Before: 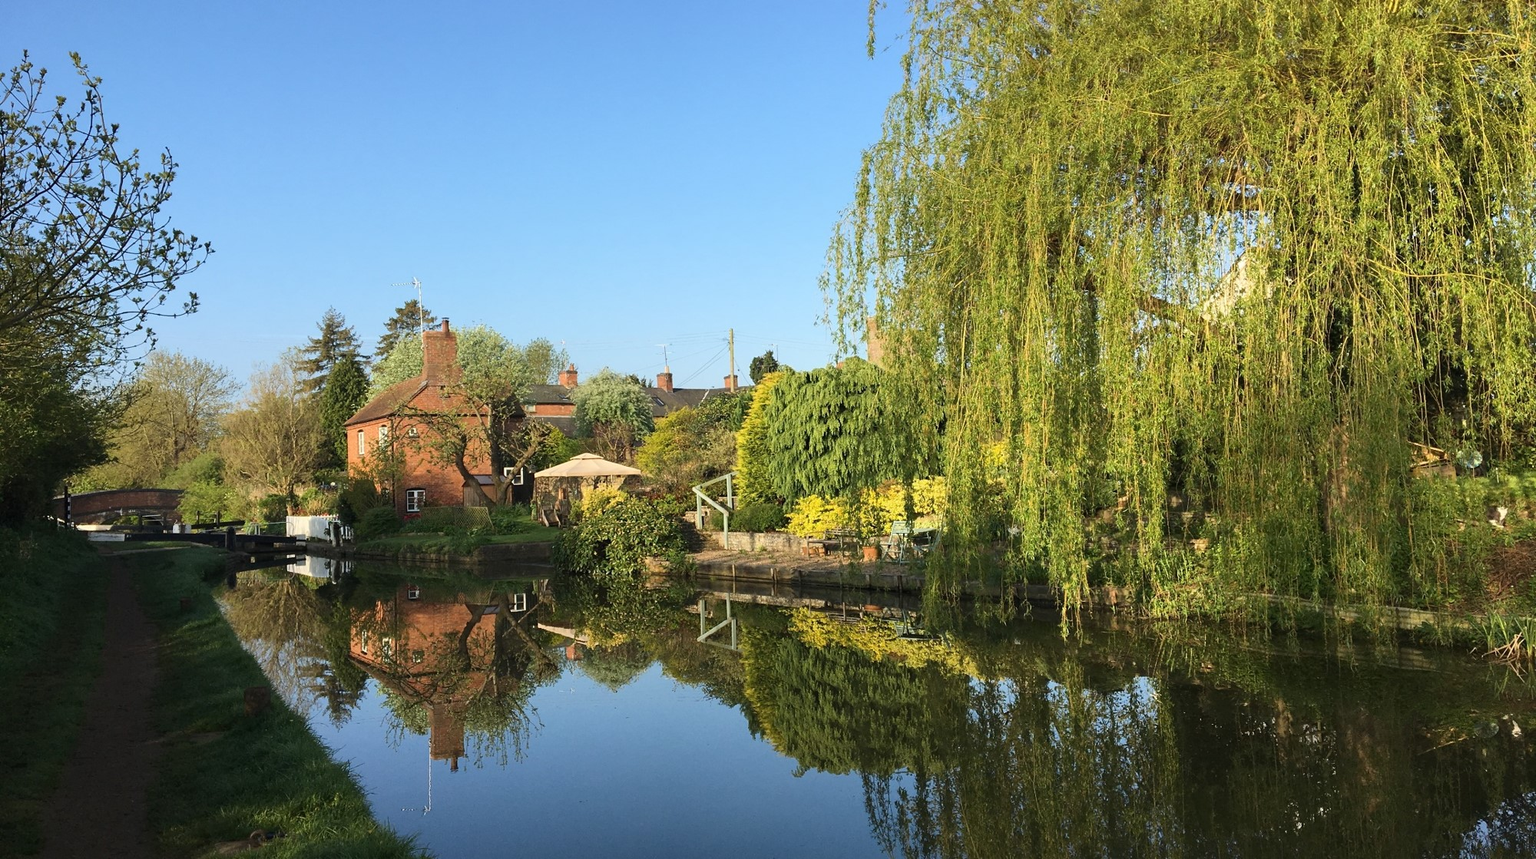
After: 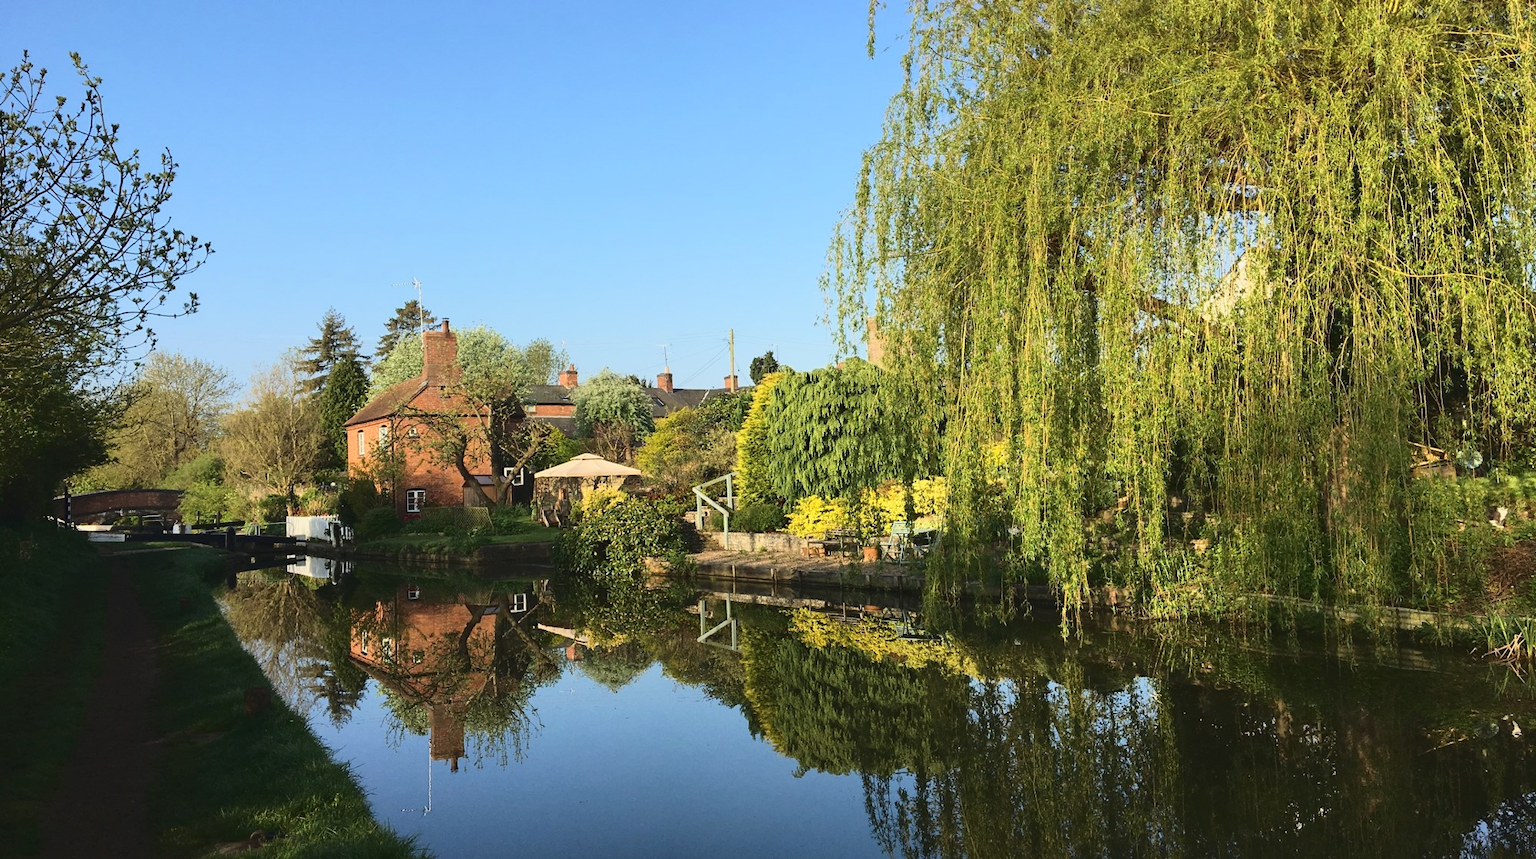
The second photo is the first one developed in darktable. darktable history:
tone curve: curves: ch0 [(0, 0.047) (0.15, 0.127) (0.46, 0.466) (0.751, 0.788) (1, 0.961)]; ch1 [(0, 0) (0.43, 0.408) (0.476, 0.469) (0.505, 0.501) (0.553, 0.557) (0.592, 0.58) (0.631, 0.625) (1, 1)]; ch2 [(0, 0) (0.505, 0.495) (0.55, 0.557) (0.583, 0.573) (1, 1)]
